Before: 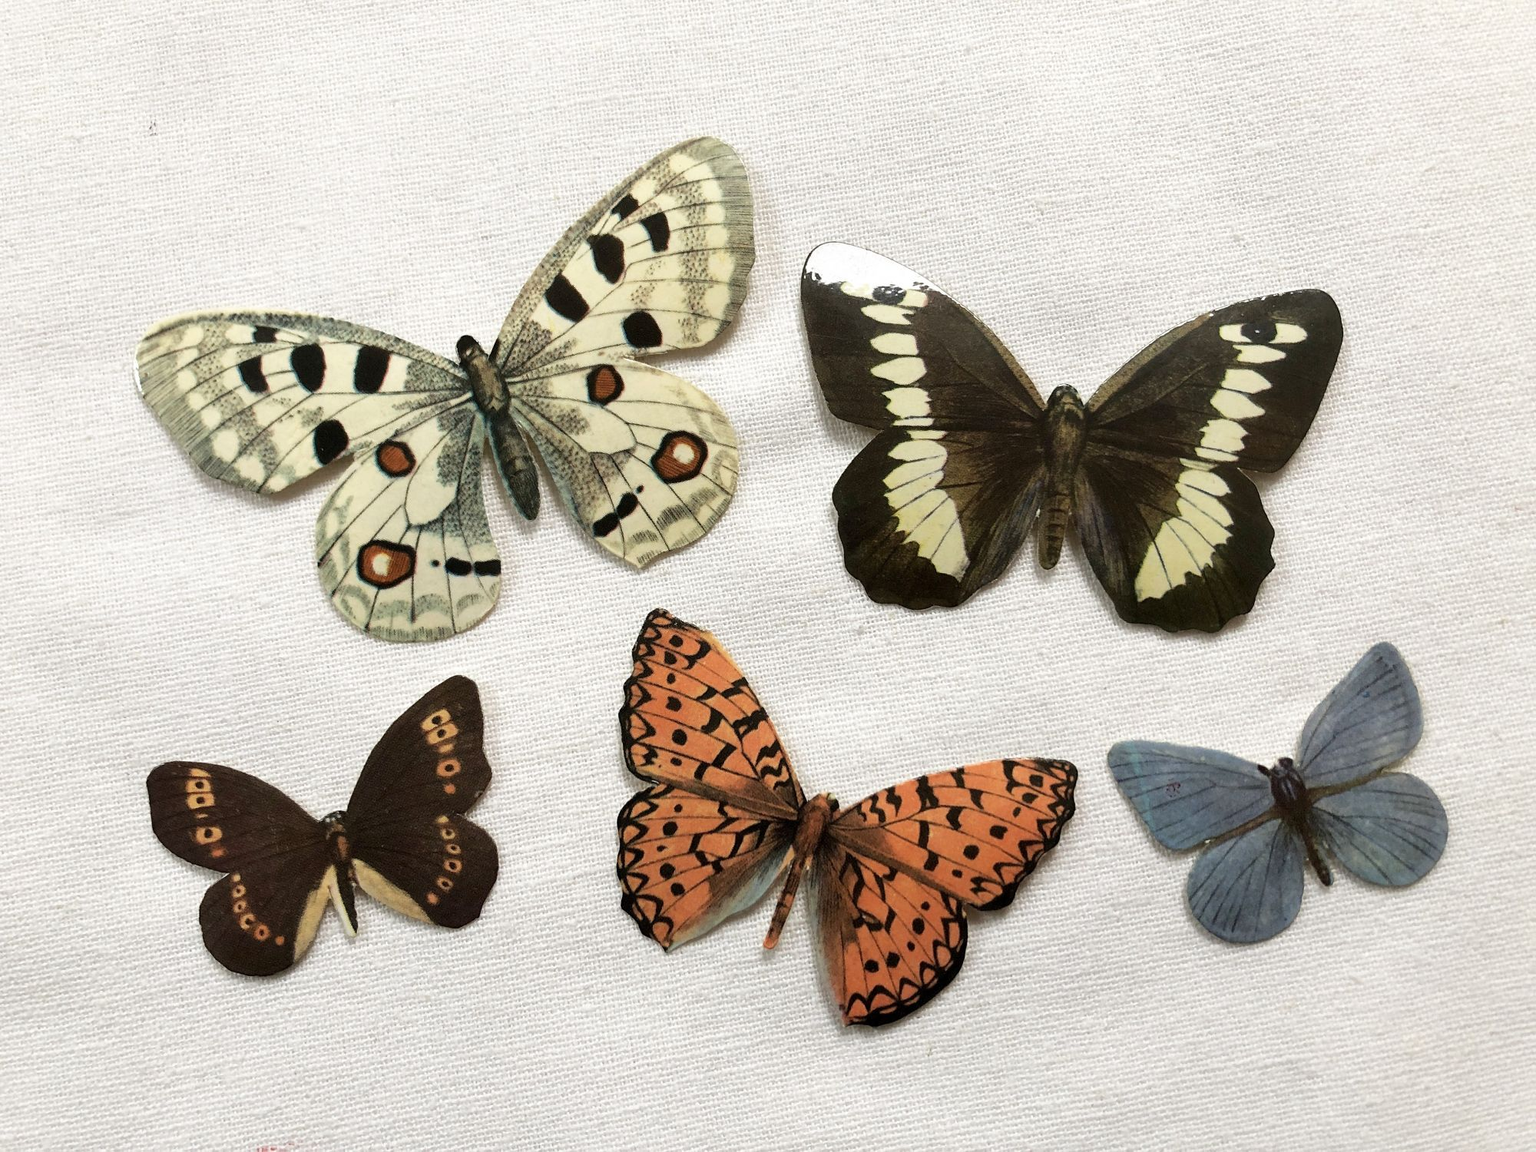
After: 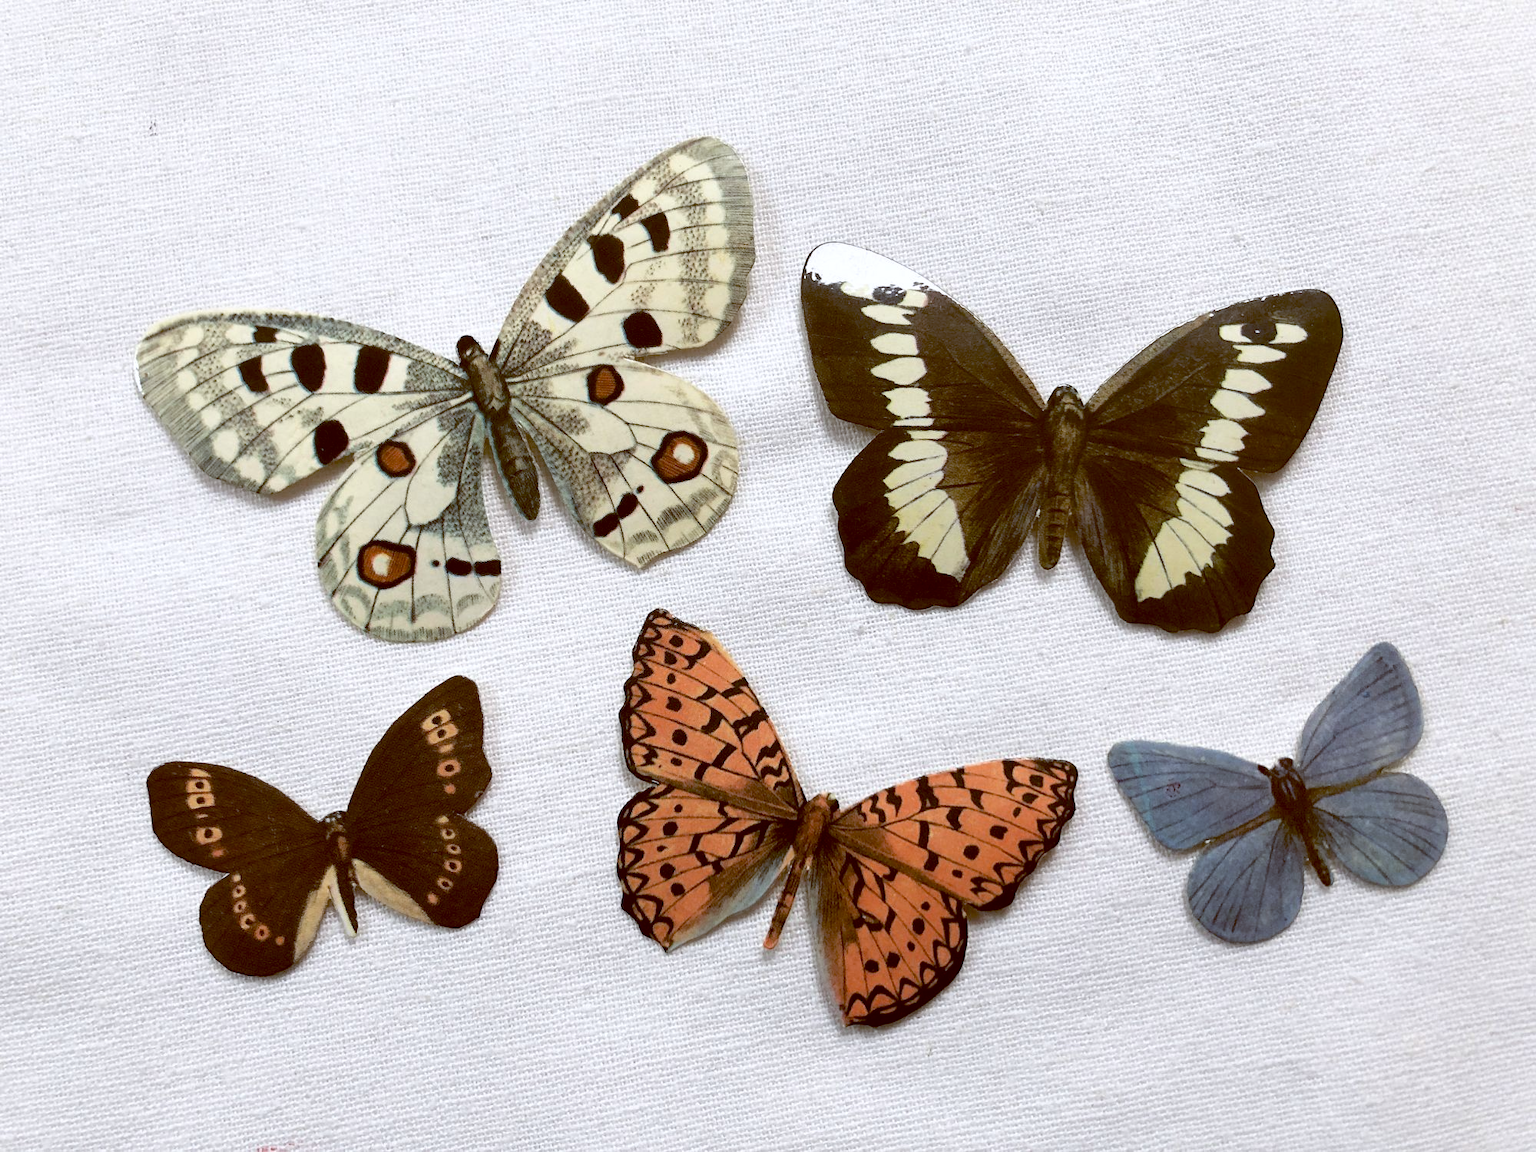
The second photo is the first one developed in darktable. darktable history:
color balance: lift [1, 1.015, 1.004, 0.985], gamma [1, 0.958, 0.971, 1.042], gain [1, 0.956, 0.977, 1.044]
color correction: highlights a* 0.003, highlights b* -0.283
white balance: red 1.004, blue 1.024
